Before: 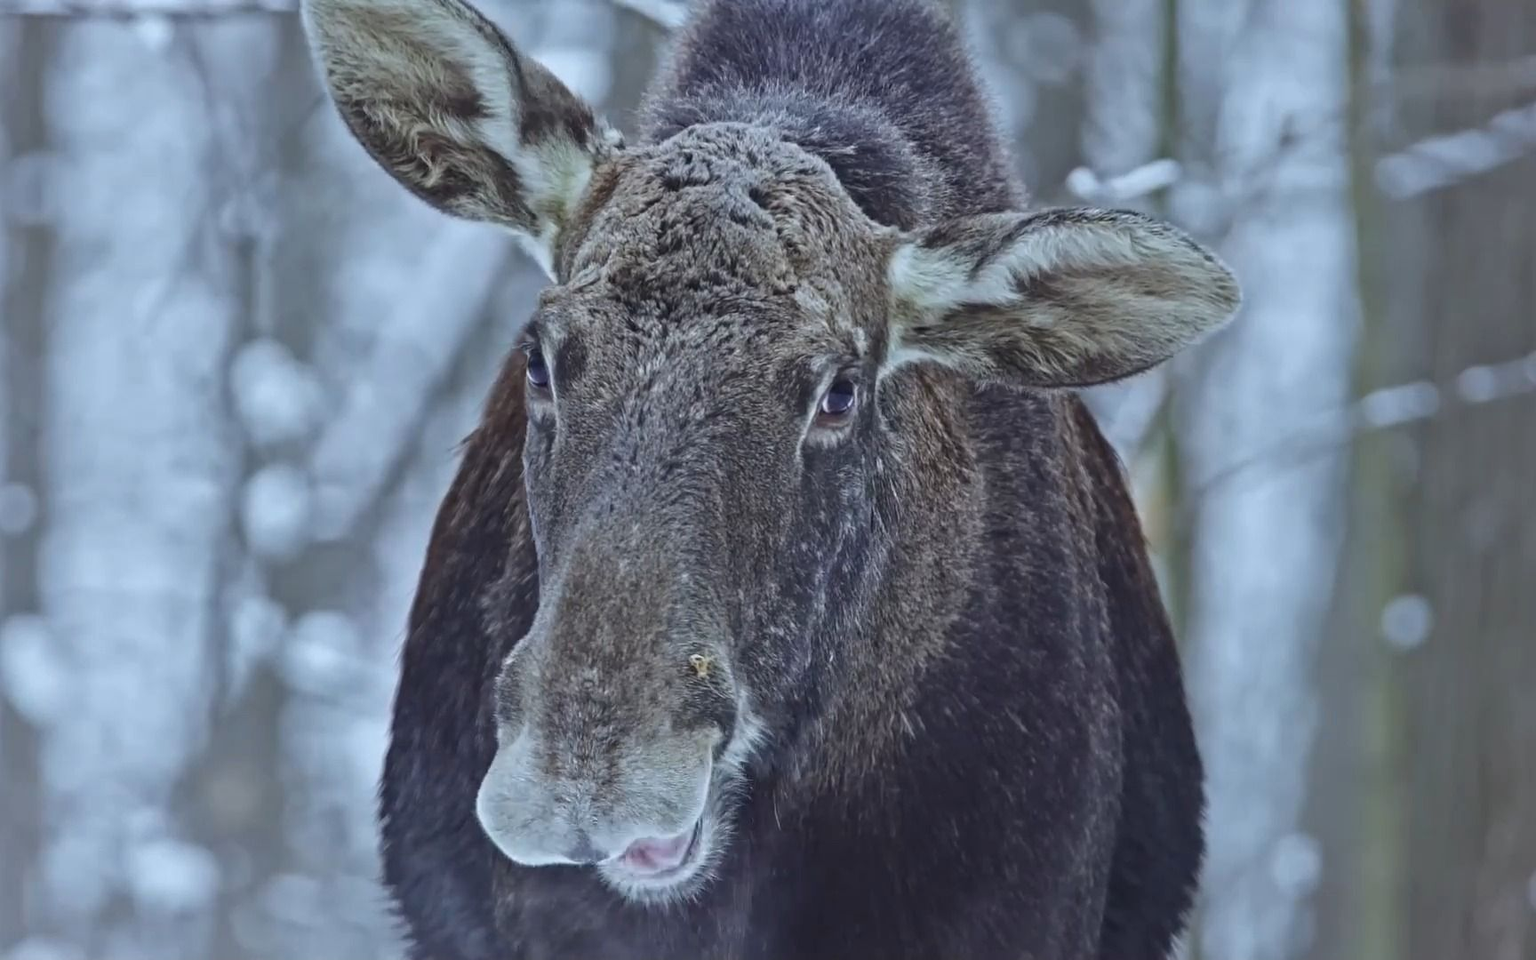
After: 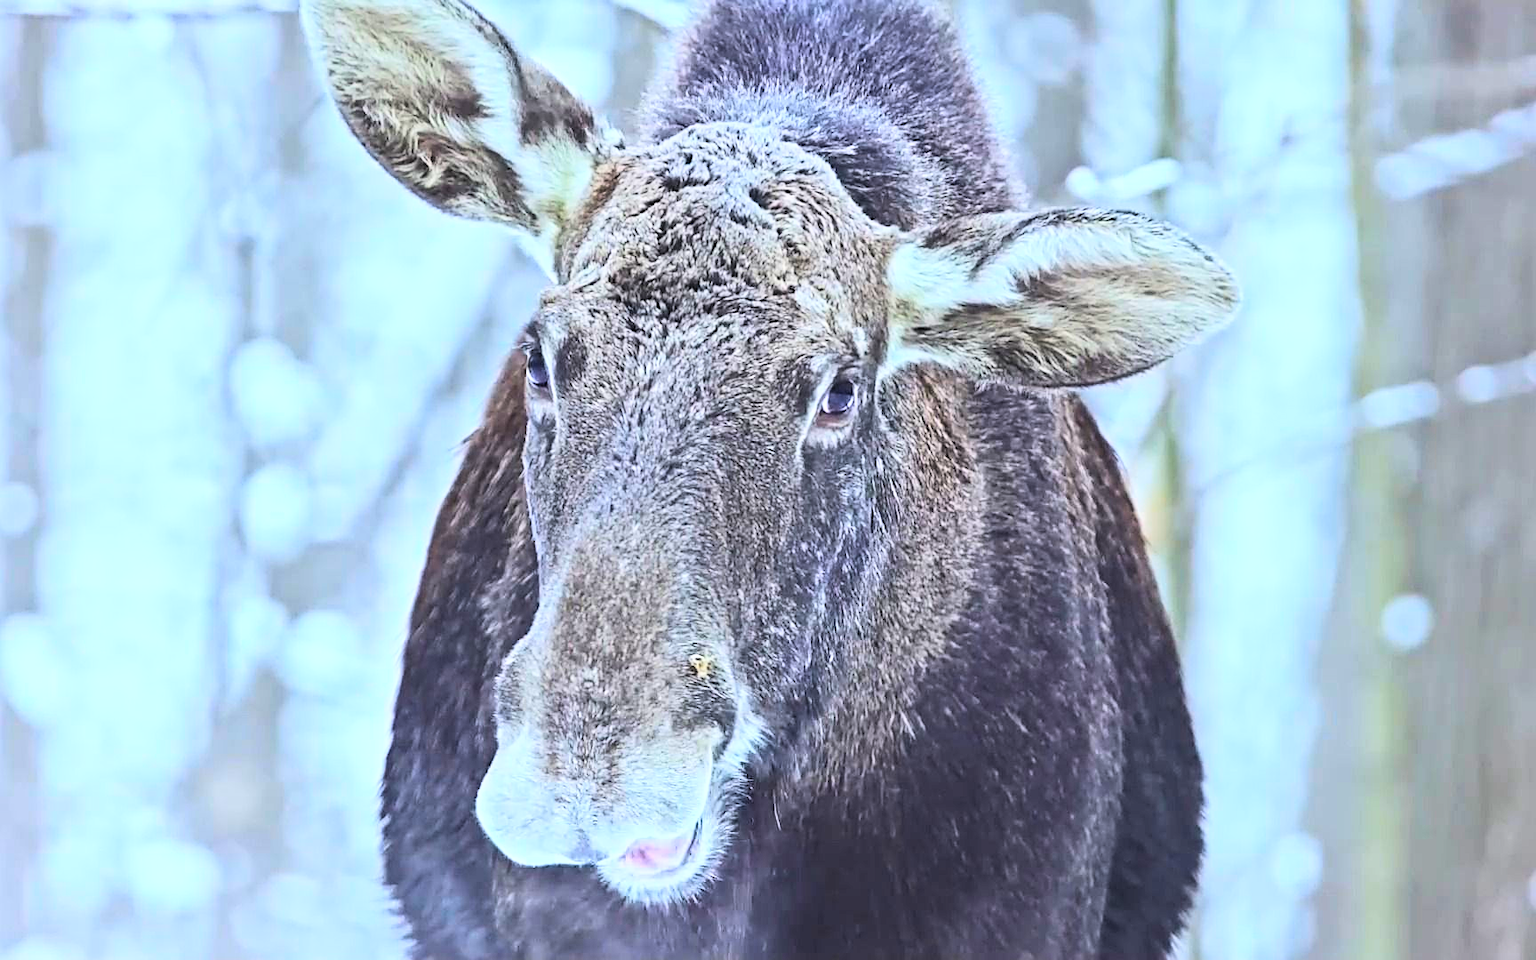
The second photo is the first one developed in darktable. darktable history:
exposure: compensate highlight preservation false
base curve: curves: ch0 [(0, 0) (0.007, 0.004) (0.027, 0.03) (0.046, 0.07) (0.207, 0.54) (0.442, 0.872) (0.673, 0.972) (1, 1)]
sharpen: on, module defaults
contrast brightness saturation: contrast 0.068, brightness 0.172, saturation 0.399
